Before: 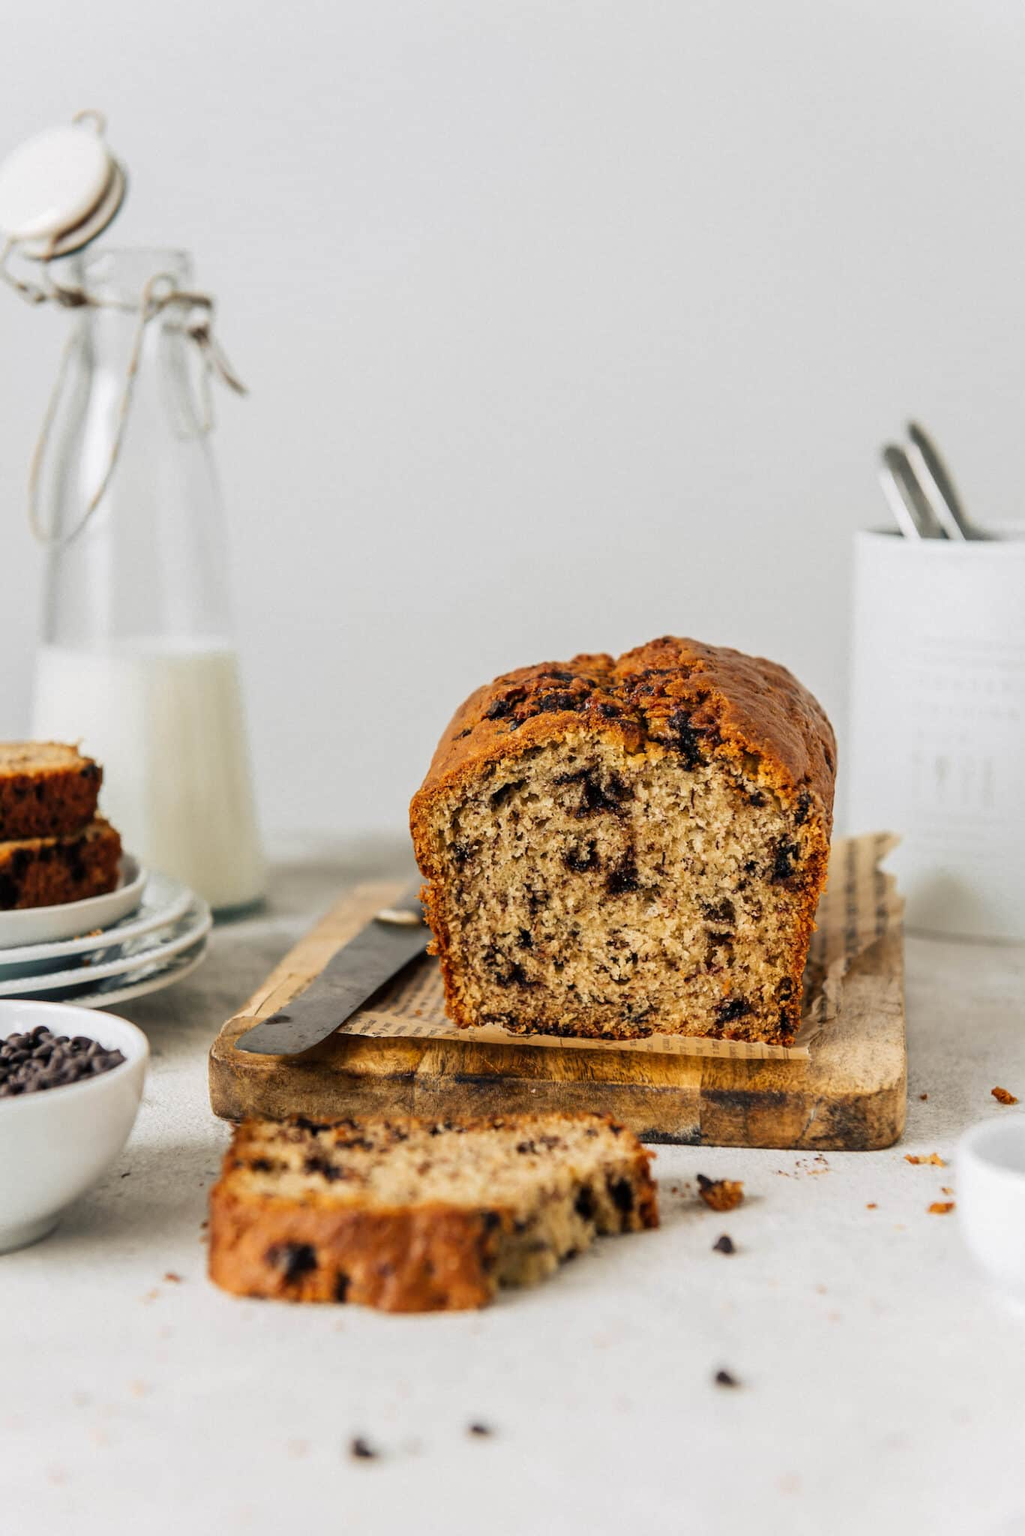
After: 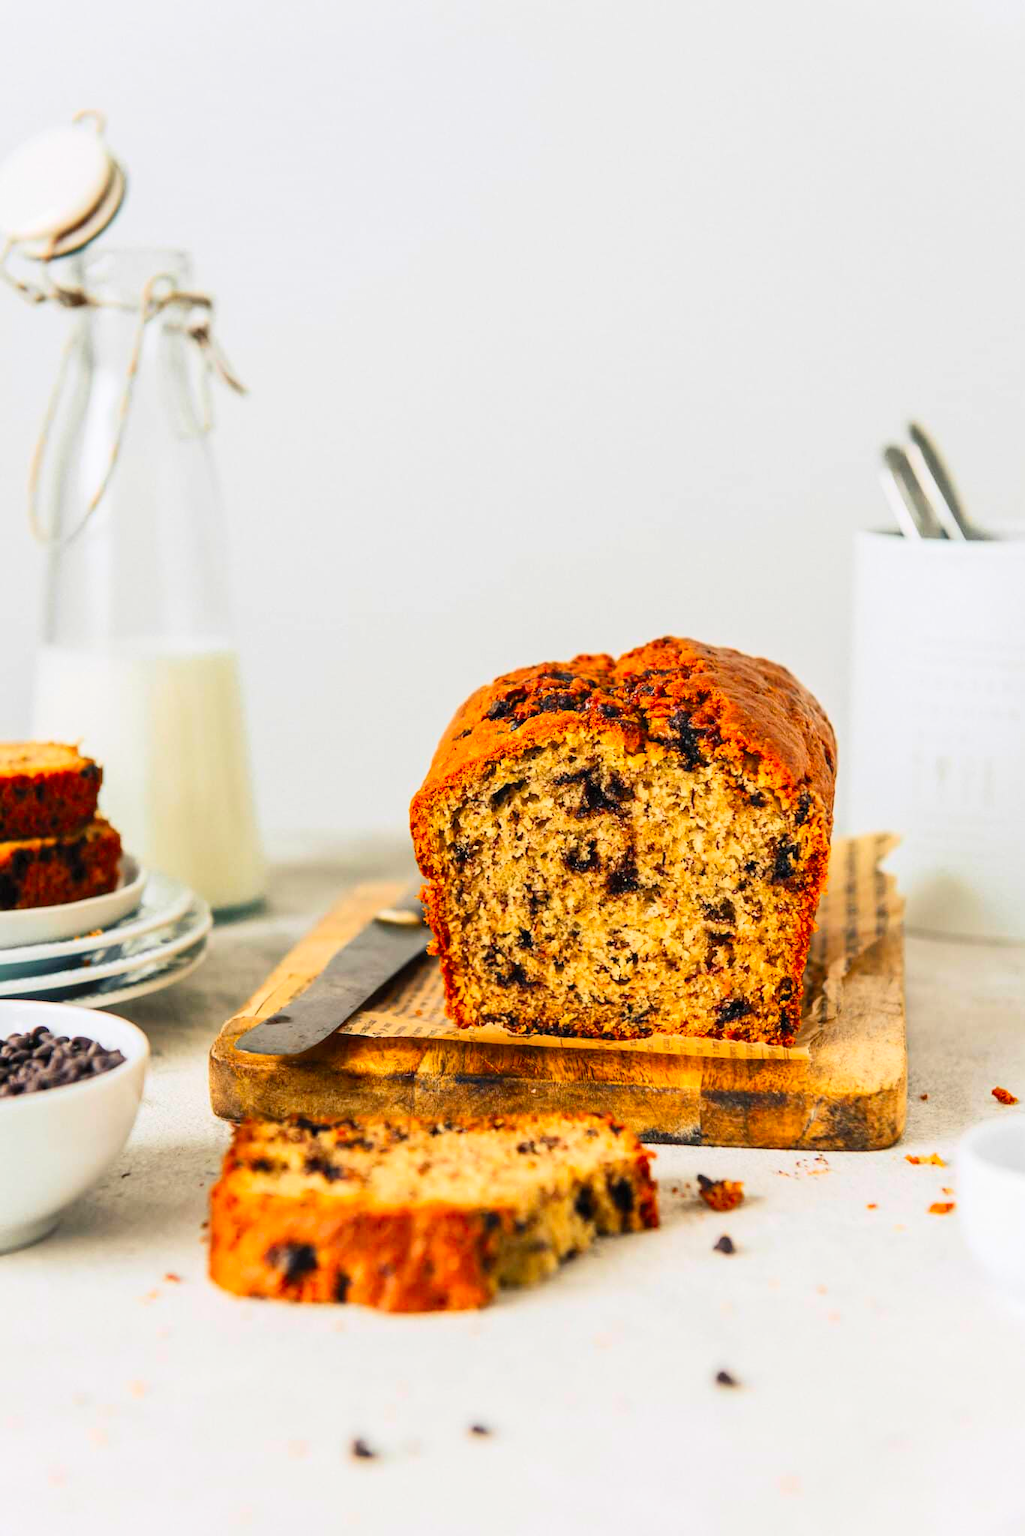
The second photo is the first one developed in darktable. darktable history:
contrast brightness saturation: contrast 0.196, brightness 0.198, saturation 0.798
